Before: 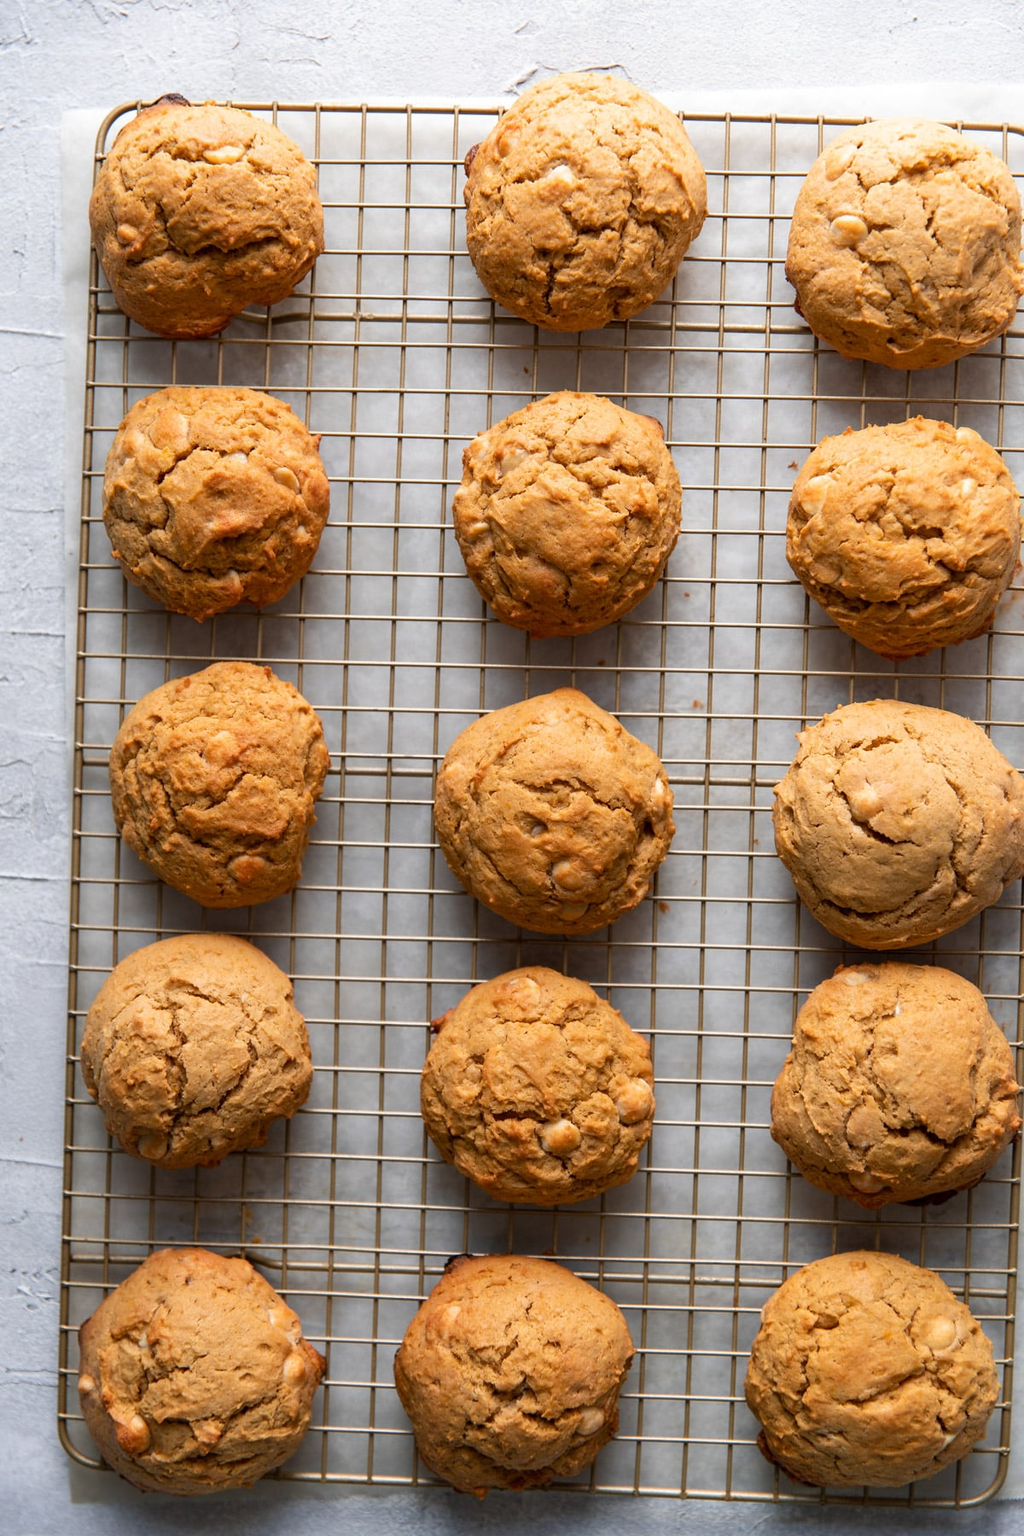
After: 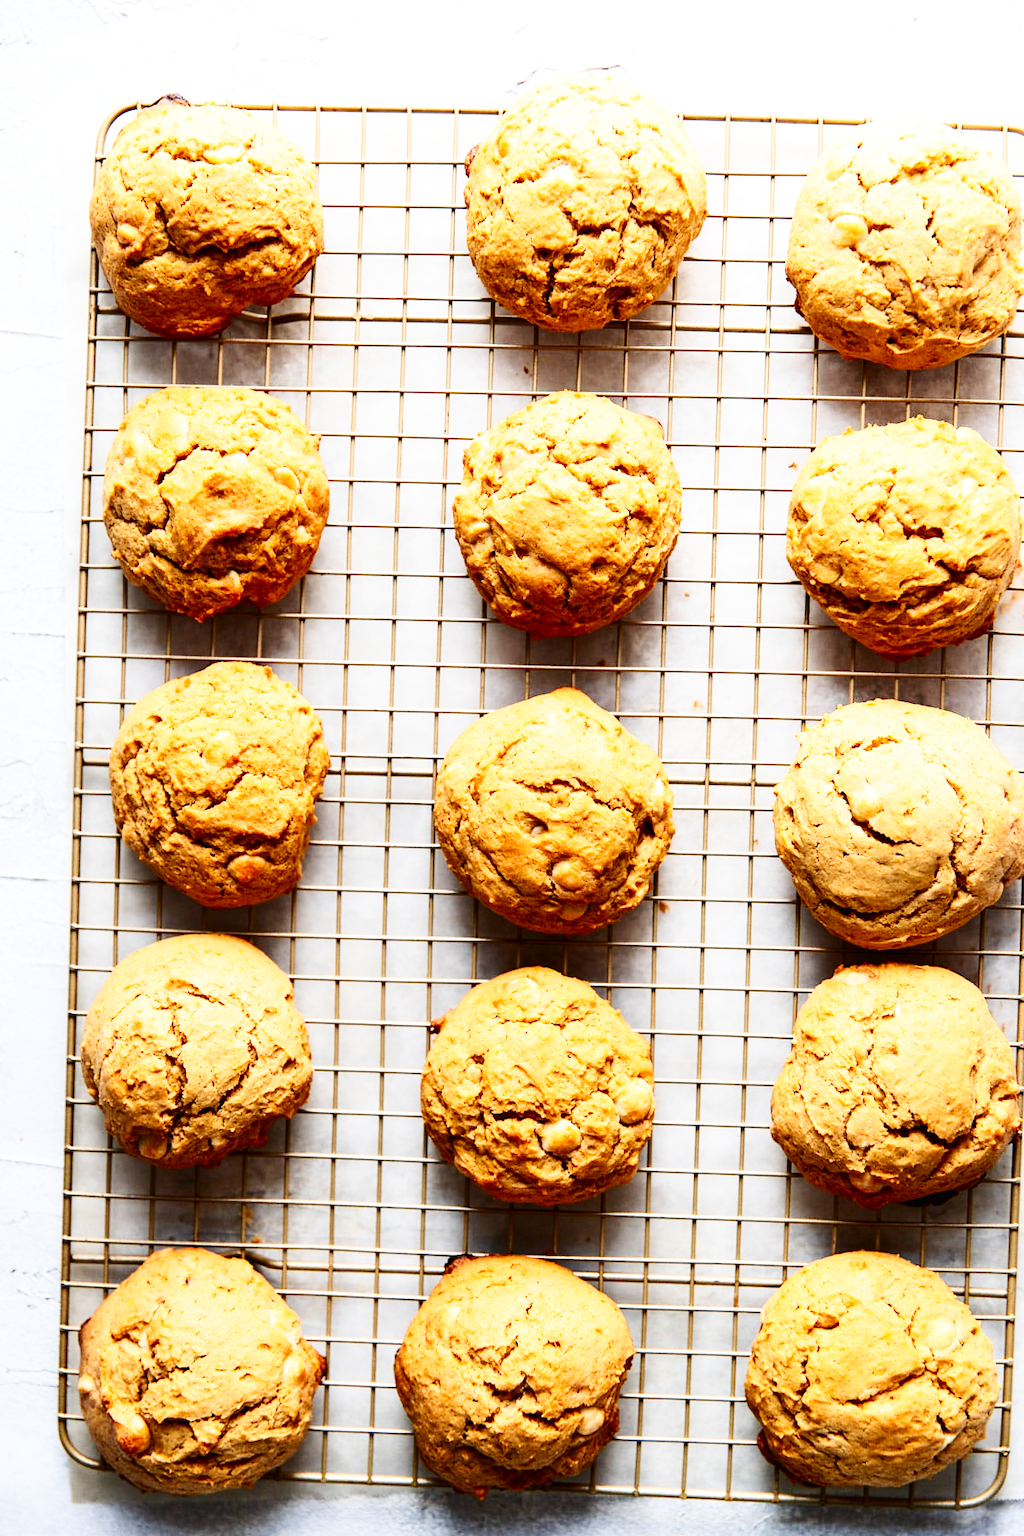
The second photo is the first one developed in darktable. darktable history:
base curve: curves: ch0 [(0, 0.003) (0.001, 0.002) (0.006, 0.004) (0.02, 0.022) (0.048, 0.086) (0.094, 0.234) (0.162, 0.431) (0.258, 0.629) (0.385, 0.8) (0.548, 0.918) (0.751, 0.988) (1, 1)], preserve colors none
contrast brightness saturation: contrast 0.281
shadows and highlights: shadows 24.91, highlights -23.56
